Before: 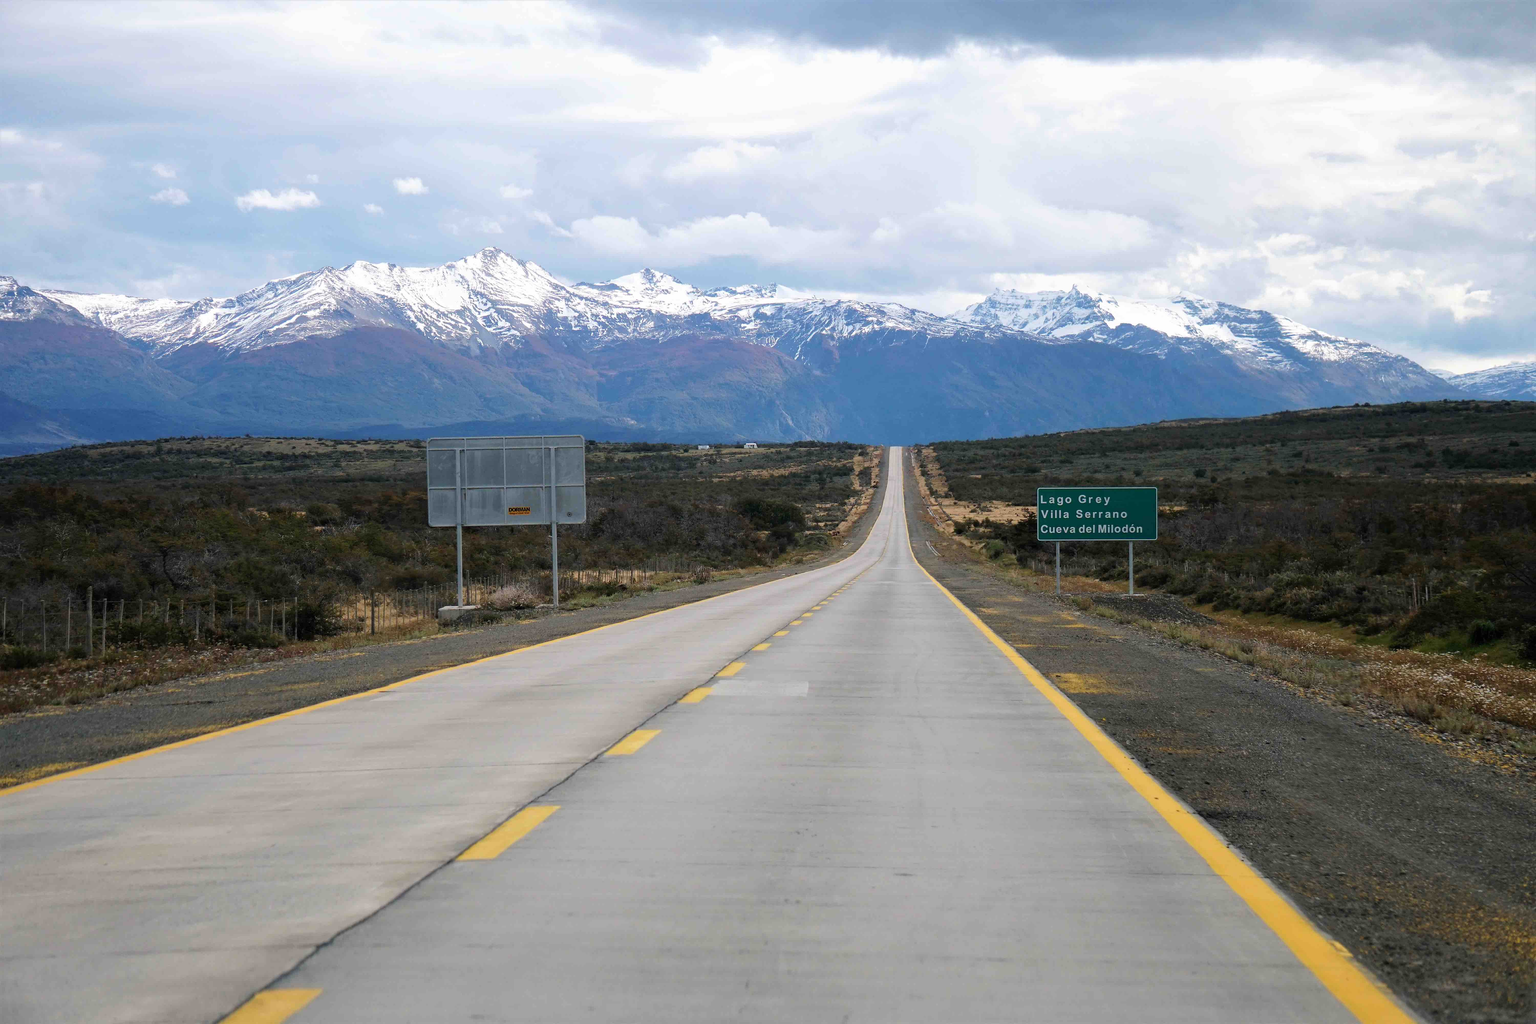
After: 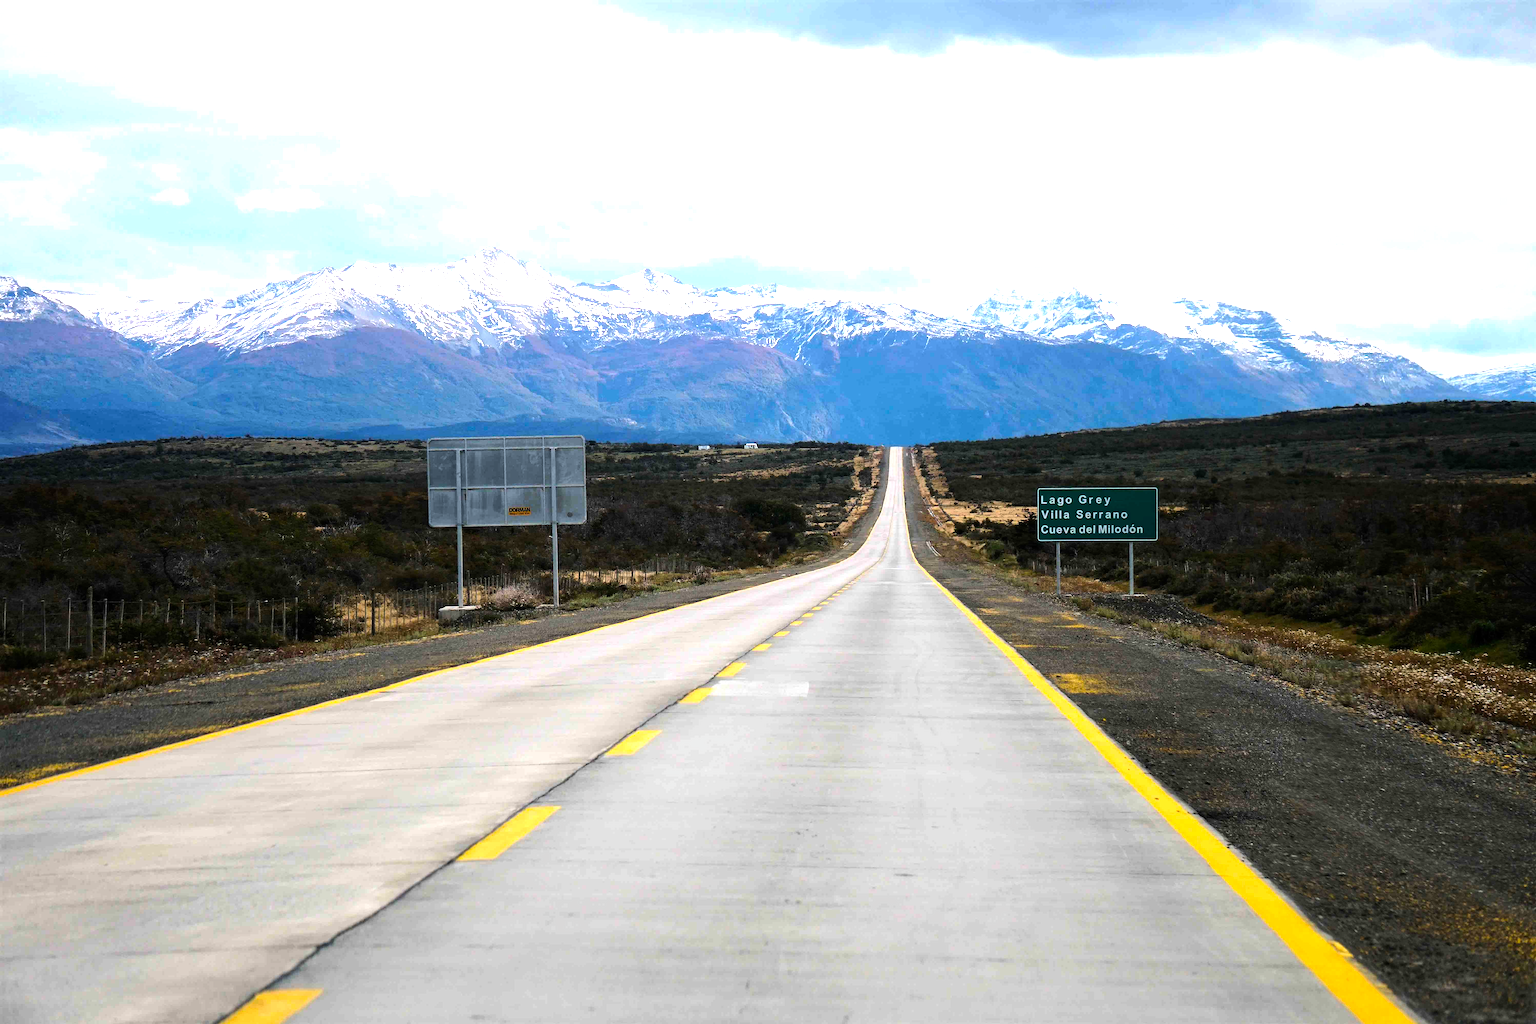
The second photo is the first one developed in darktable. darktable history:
rotate and perspective: automatic cropping off
exposure: black level correction 0.001, compensate highlight preservation false
color balance rgb: perceptual saturation grading › global saturation 20%, global vibrance 20%
tone equalizer: -8 EV -1.08 EV, -7 EV -1.01 EV, -6 EV -0.867 EV, -5 EV -0.578 EV, -3 EV 0.578 EV, -2 EV 0.867 EV, -1 EV 1.01 EV, +0 EV 1.08 EV, edges refinement/feathering 500, mask exposure compensation -1.57 EV, preserve details no
